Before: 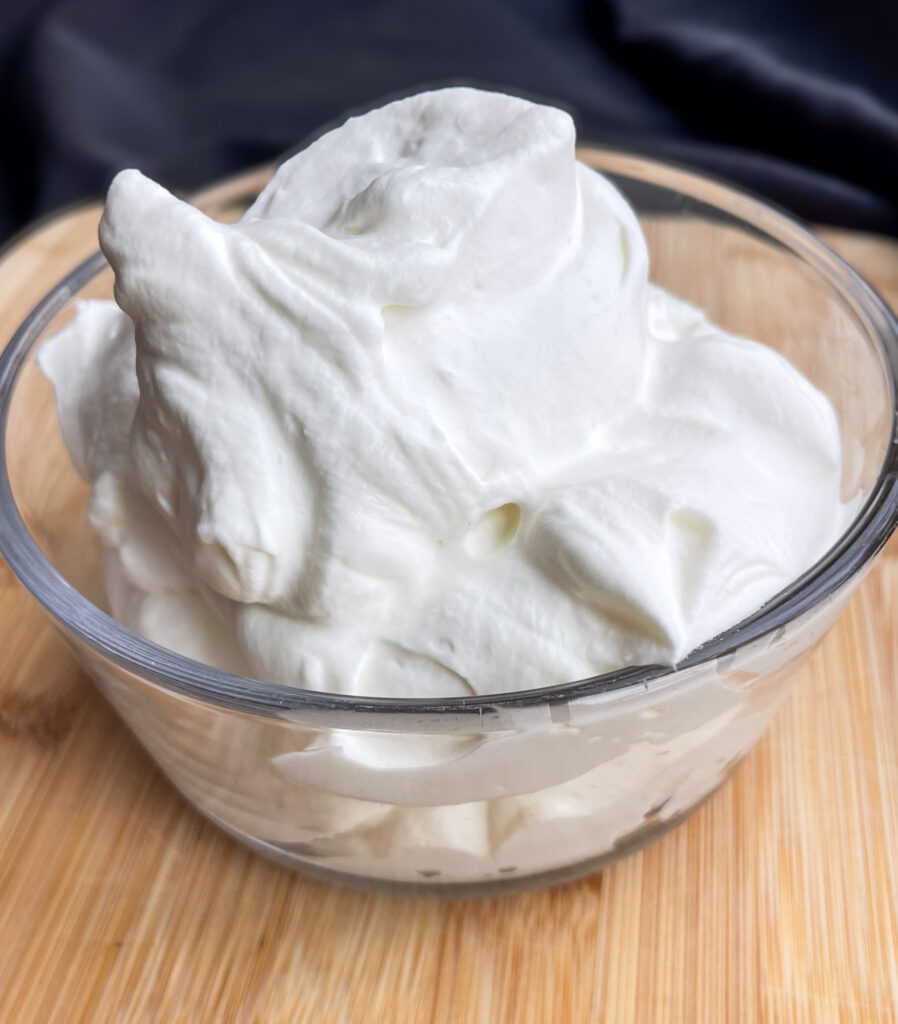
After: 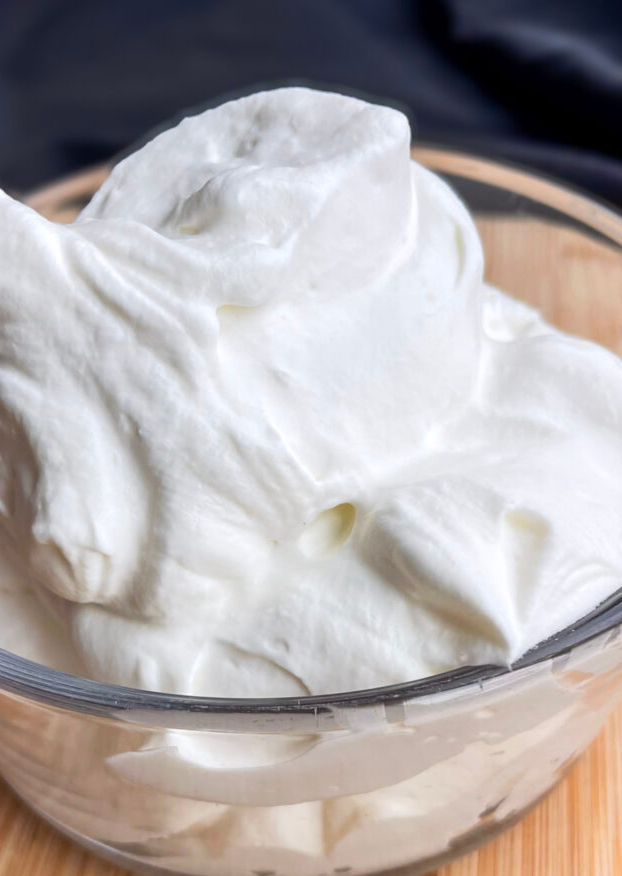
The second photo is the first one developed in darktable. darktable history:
crop: left 18.453%, right 12.248%, bottom 14.361%
